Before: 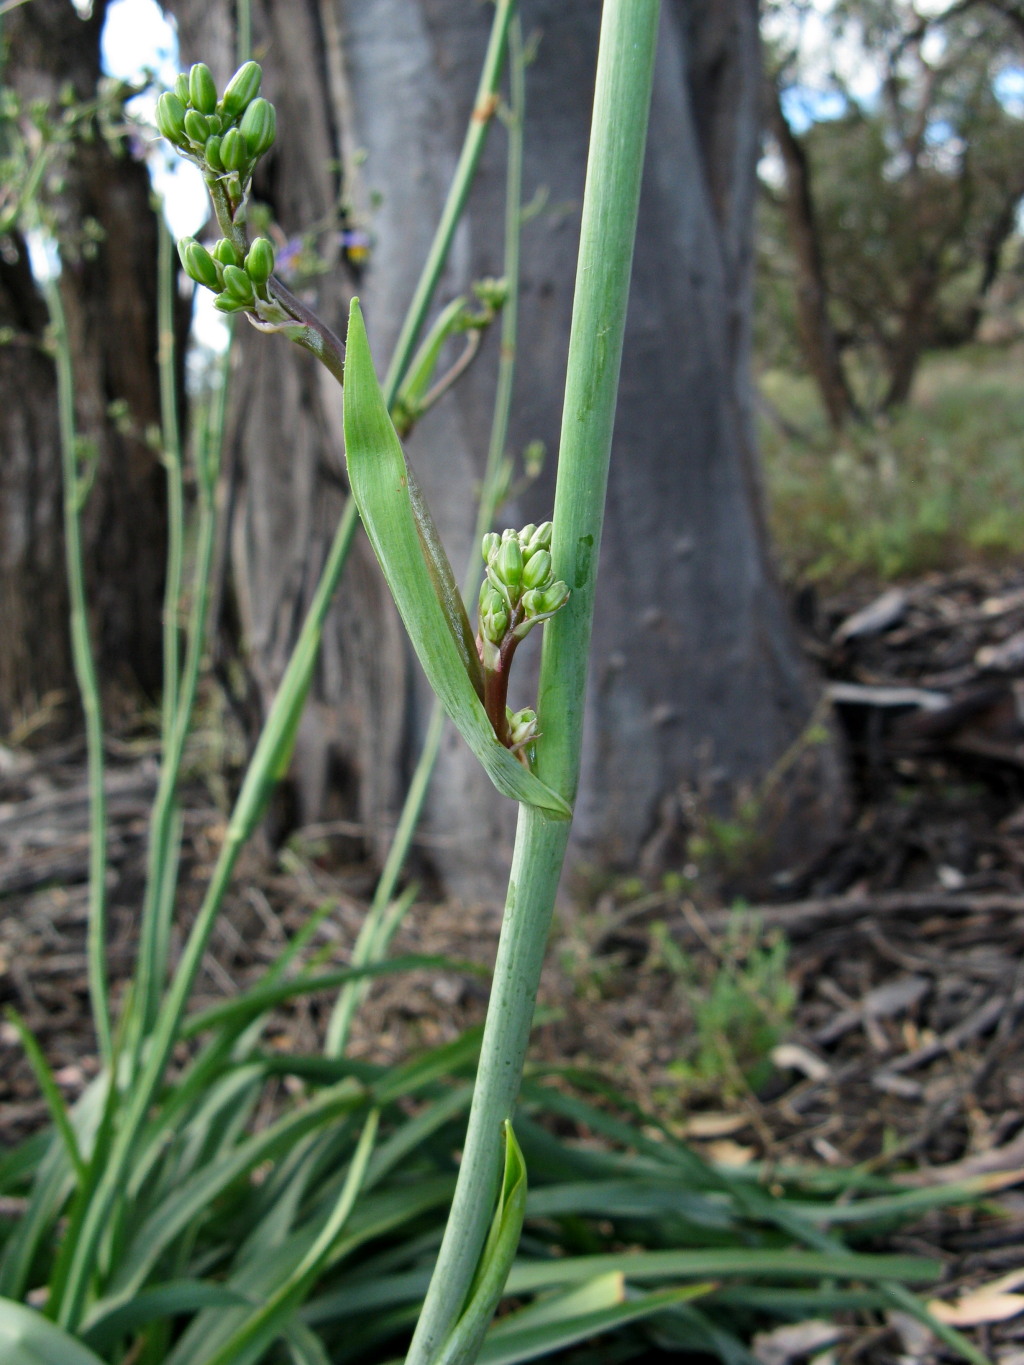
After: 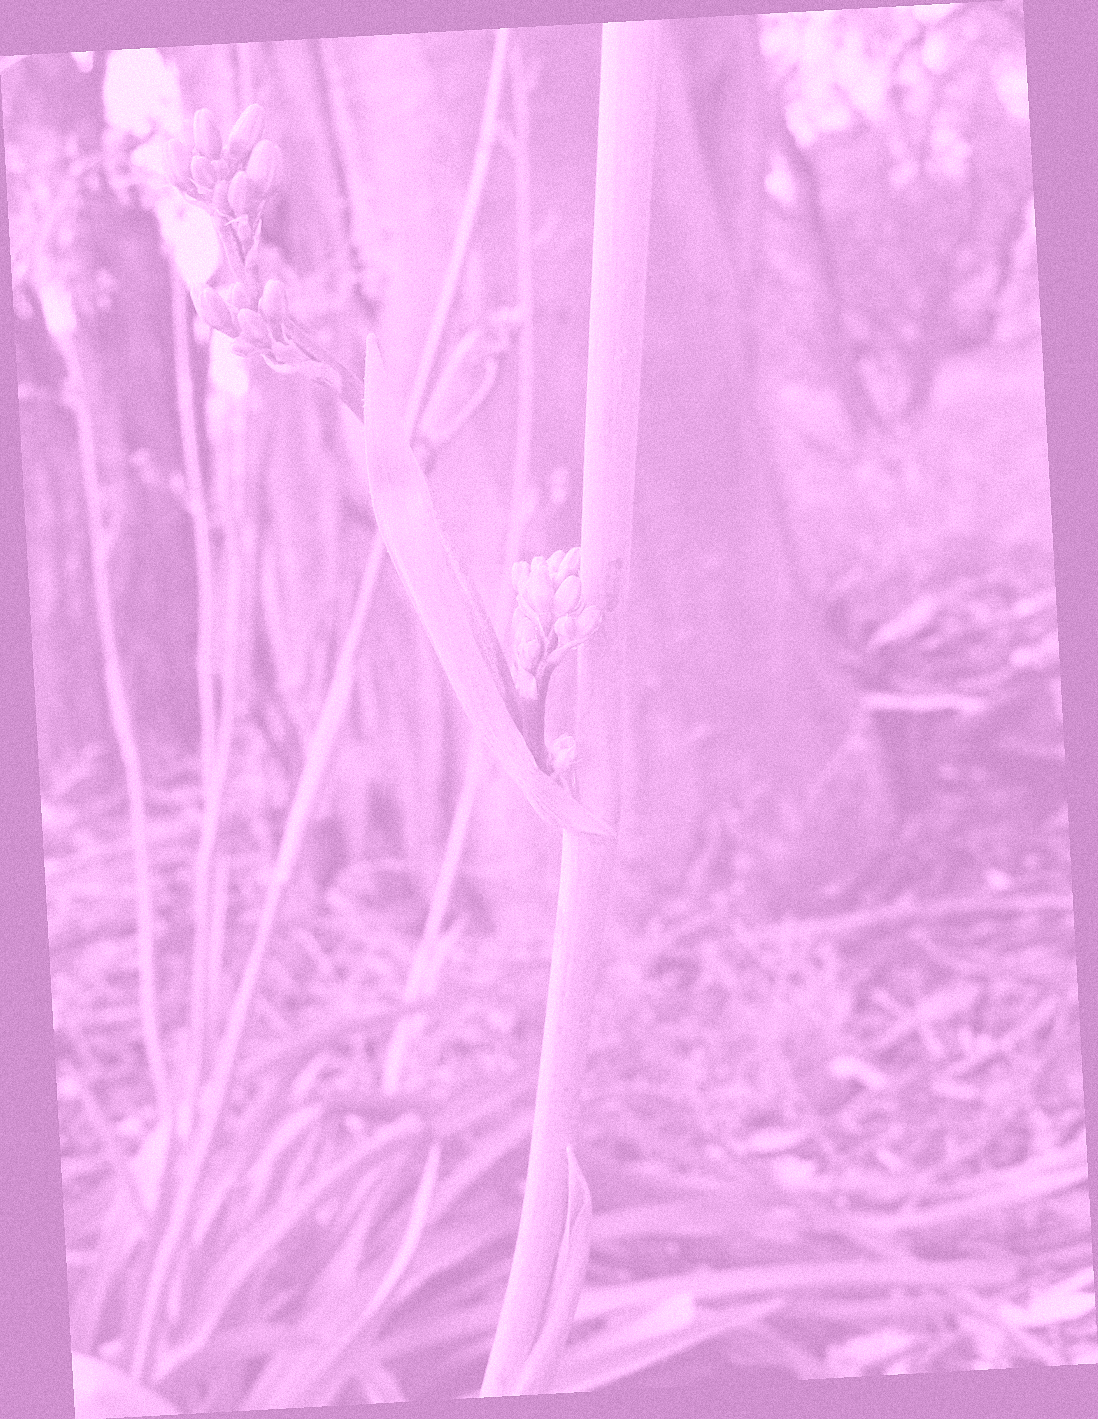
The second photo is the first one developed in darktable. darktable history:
rotate and perspective: rotation -3.18°, automatic cropping off
colorize: hue 331.2°, saturation 75%, source mix 30.28%, lightness 70.52%, version 1
sharpen: radius 1
grain: mid-tones bias 0%
